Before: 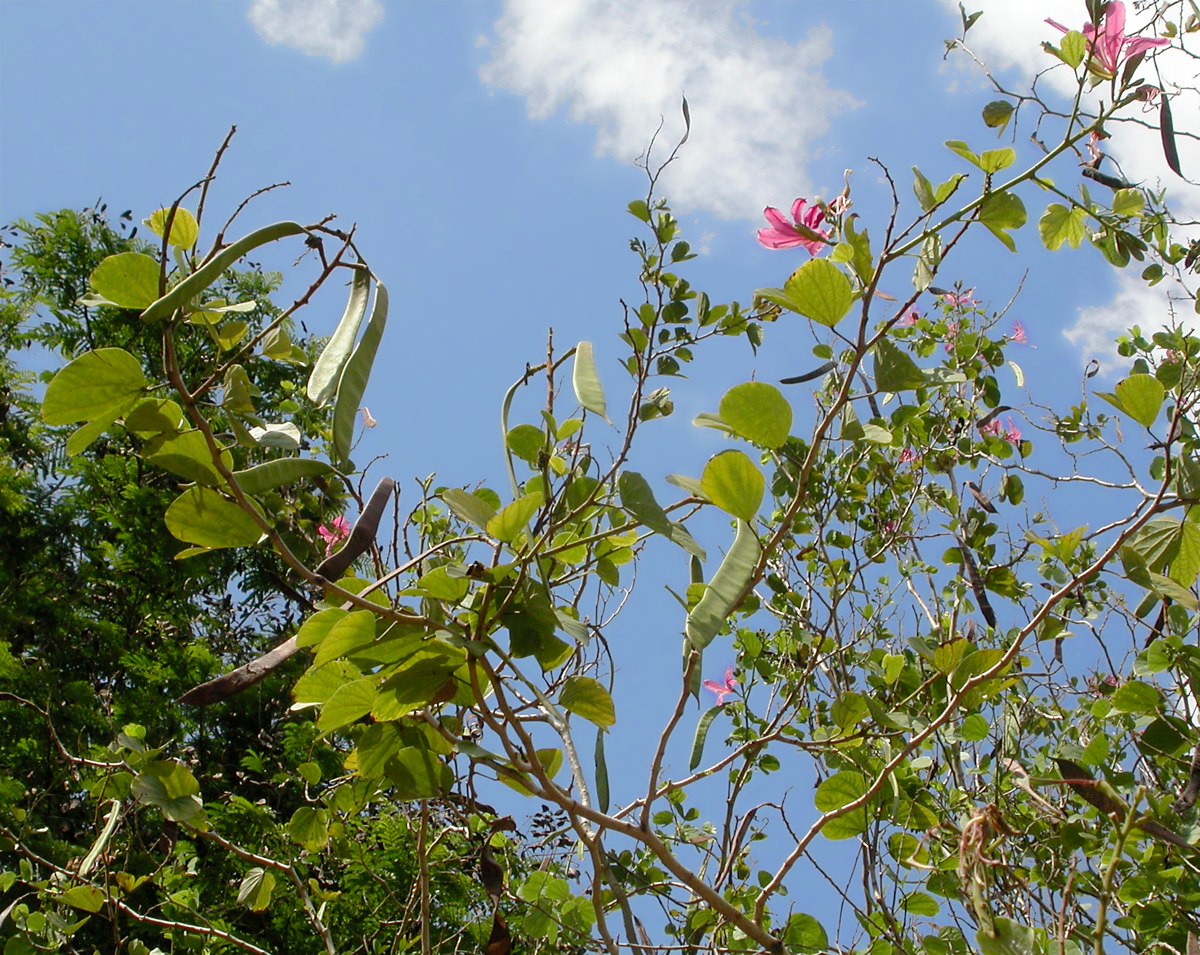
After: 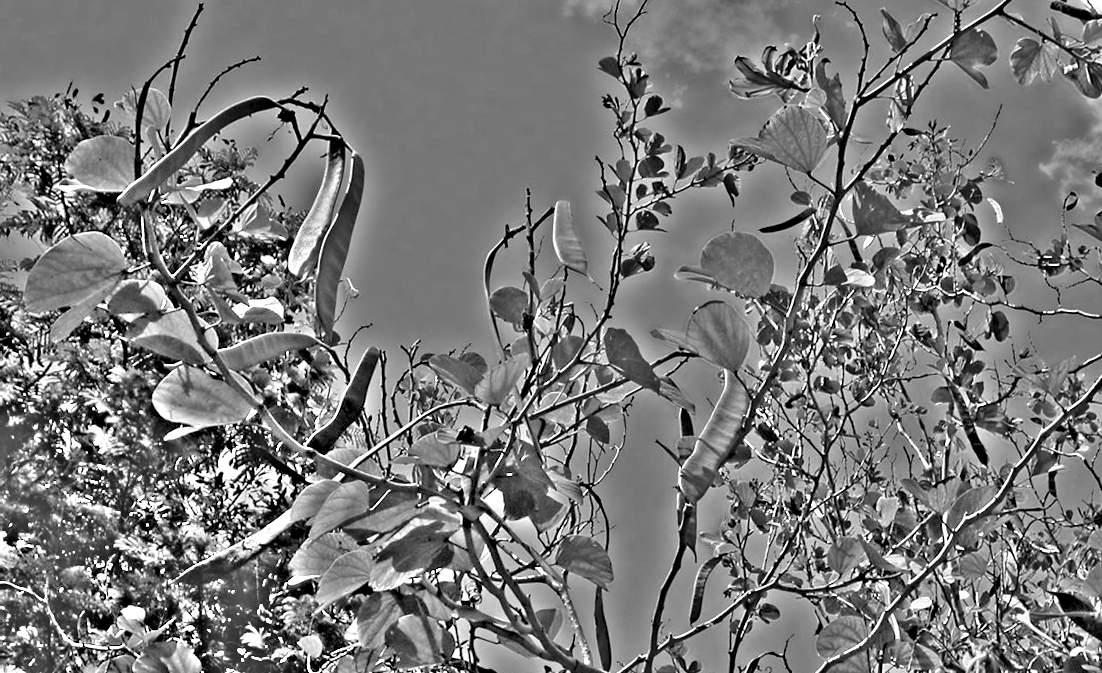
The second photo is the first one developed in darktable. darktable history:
crop and rotate: angle 0.03°, top 11.643%, right 5.651%, bottom 11.189%
highpass: on, module defaults
rotate and perspective: rotation -3°, crop left 0.031, crop right 0.968, crop top 0.07, crop bottom 0.93
shadows and highlights: shadows 37.27, highlights -28.18, soften with gaussian
tone equalizer: -7 EV 0.15 EV, -6 EV 0.6 EV, -5 EV 1.15 EV, -4 EV 1.33 EV, -3 EV 1.15 EV, -2 EV 0.6 EV, -1 EV 0.15 EV, mask exposure compensation -0.5 EV
